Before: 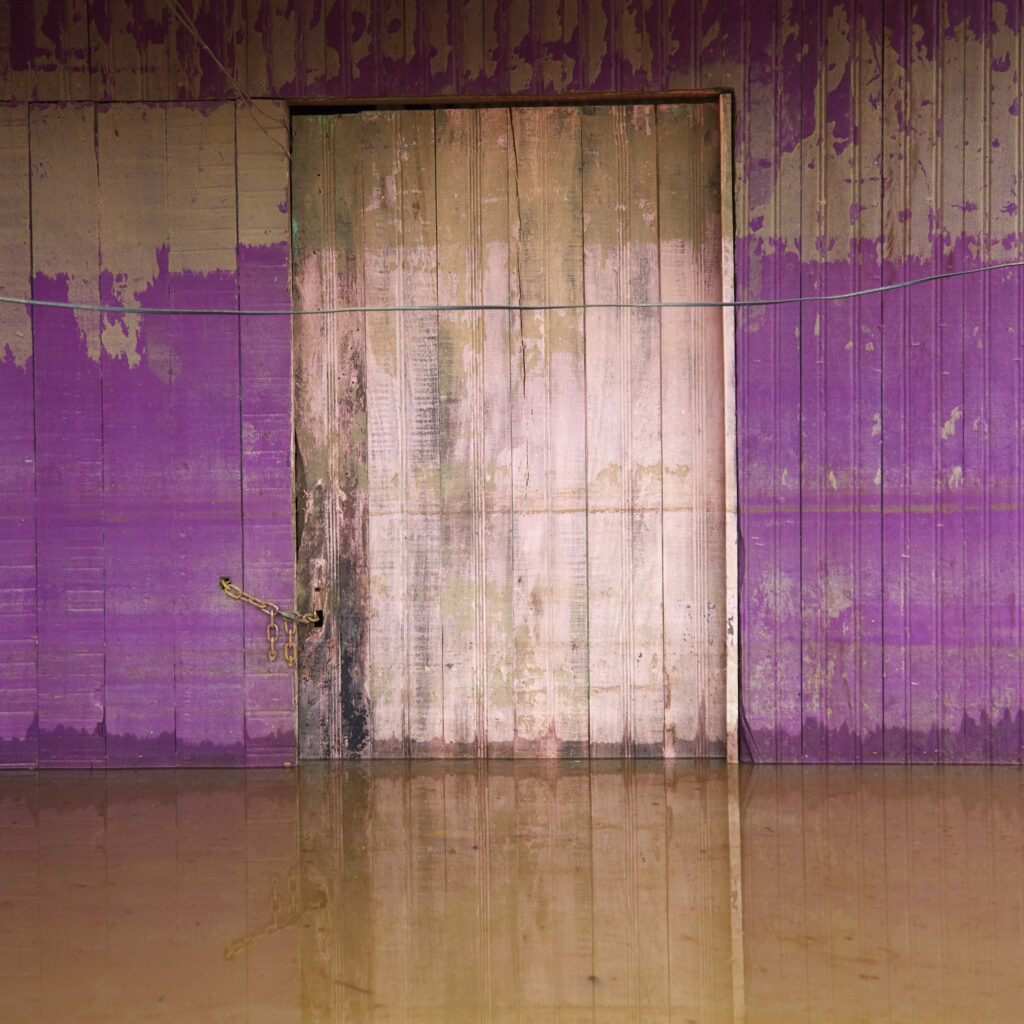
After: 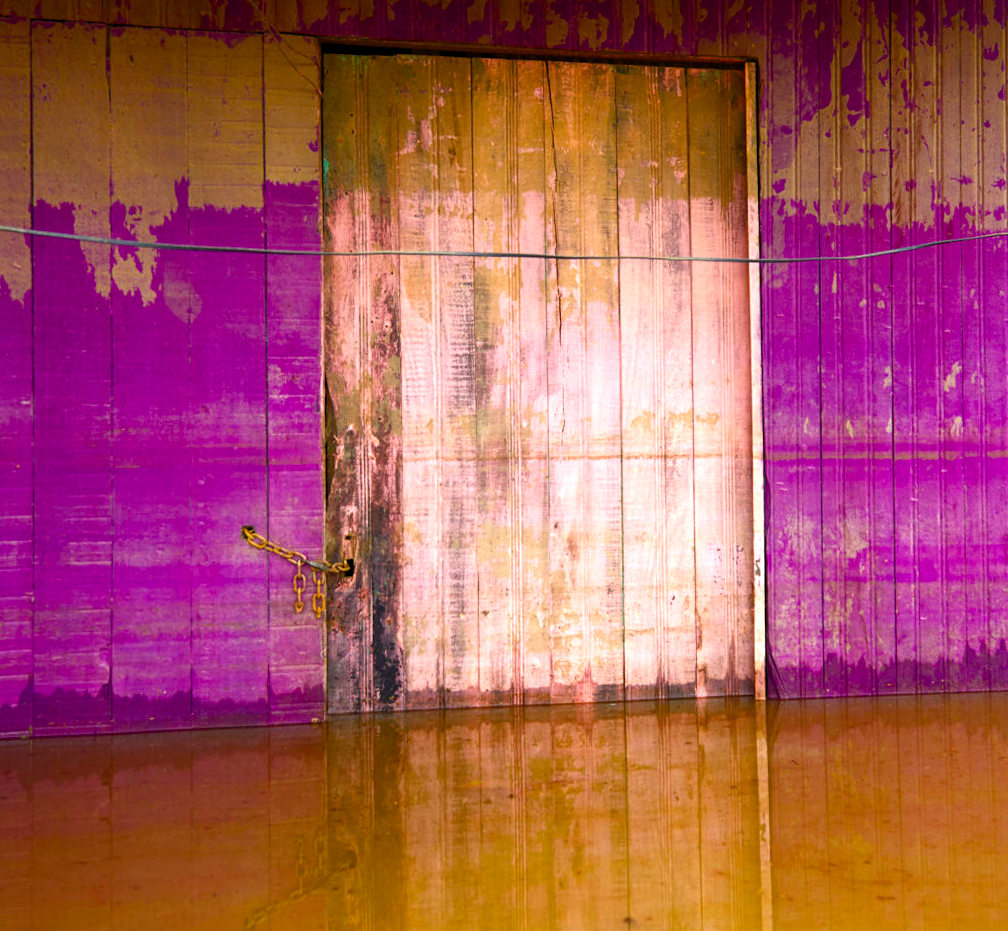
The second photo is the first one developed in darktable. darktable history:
rotate and perspective: rotation -0.013°, lens shift (vertical) -0.027, lens shift (horizontal) 0.178, crop left 0.016, crop right 0.989, crop top 0.082, crop bottom 0.918
color balance rgb: linear chroma grading › global chroma 9%, perceptual saturation grading › global saturation 36%, perceptual saturation grading › shadows 35%, perceptual brilliance grading › global brilliance 15%, perceptual brilliance grading › shadows -35%, global vibrance 15%
